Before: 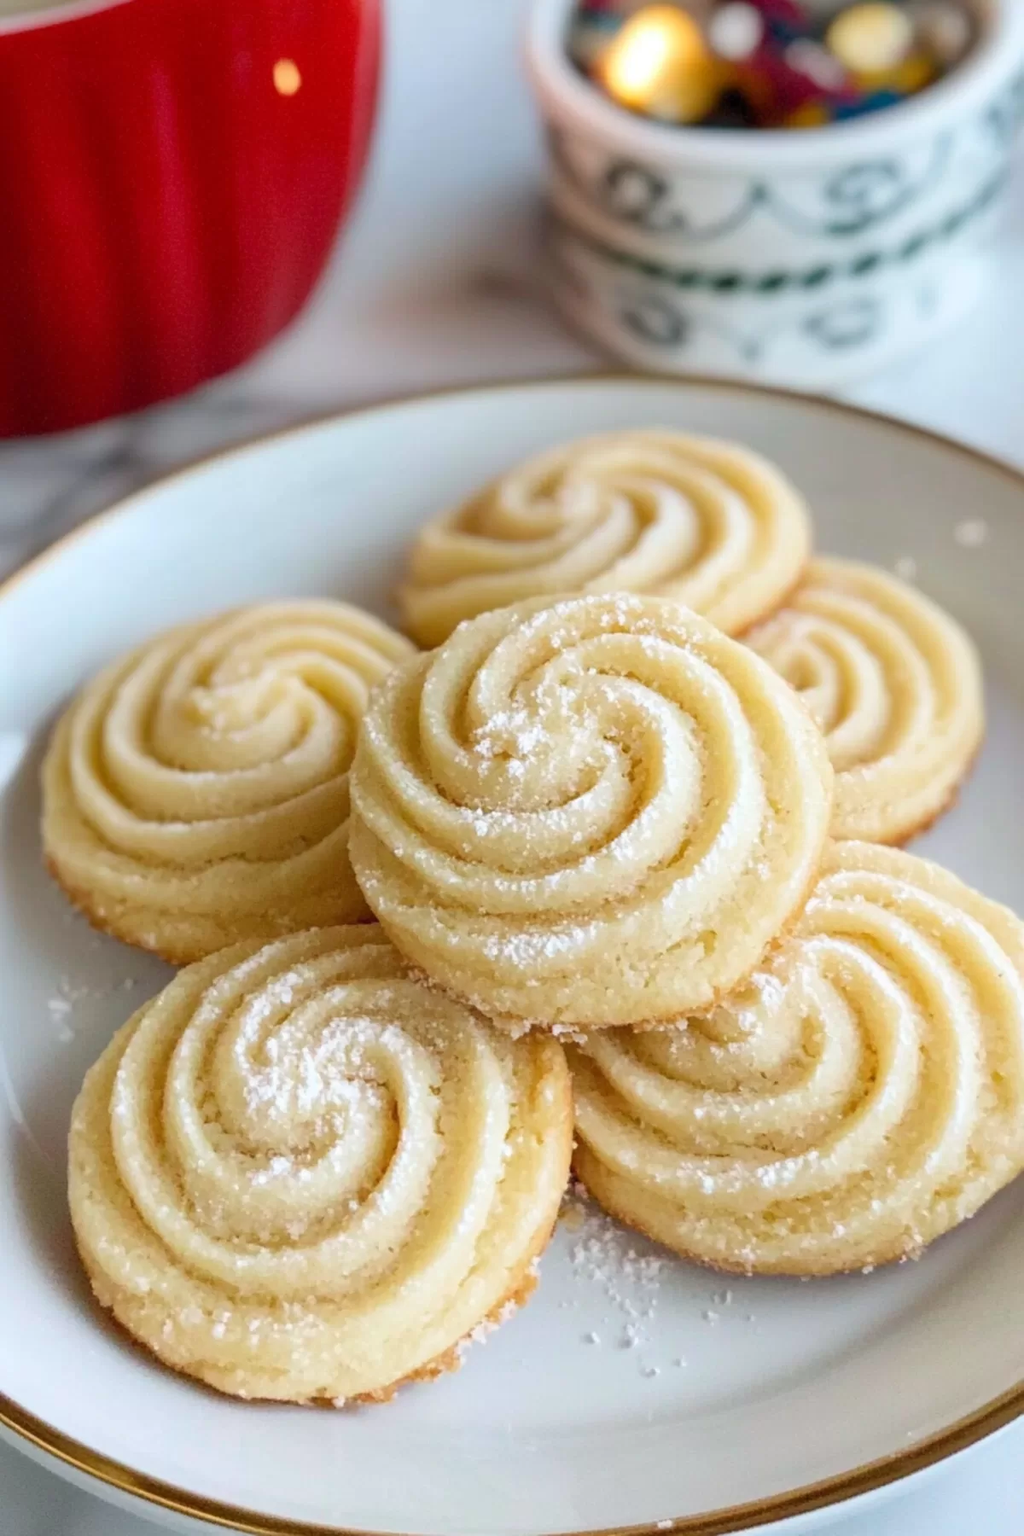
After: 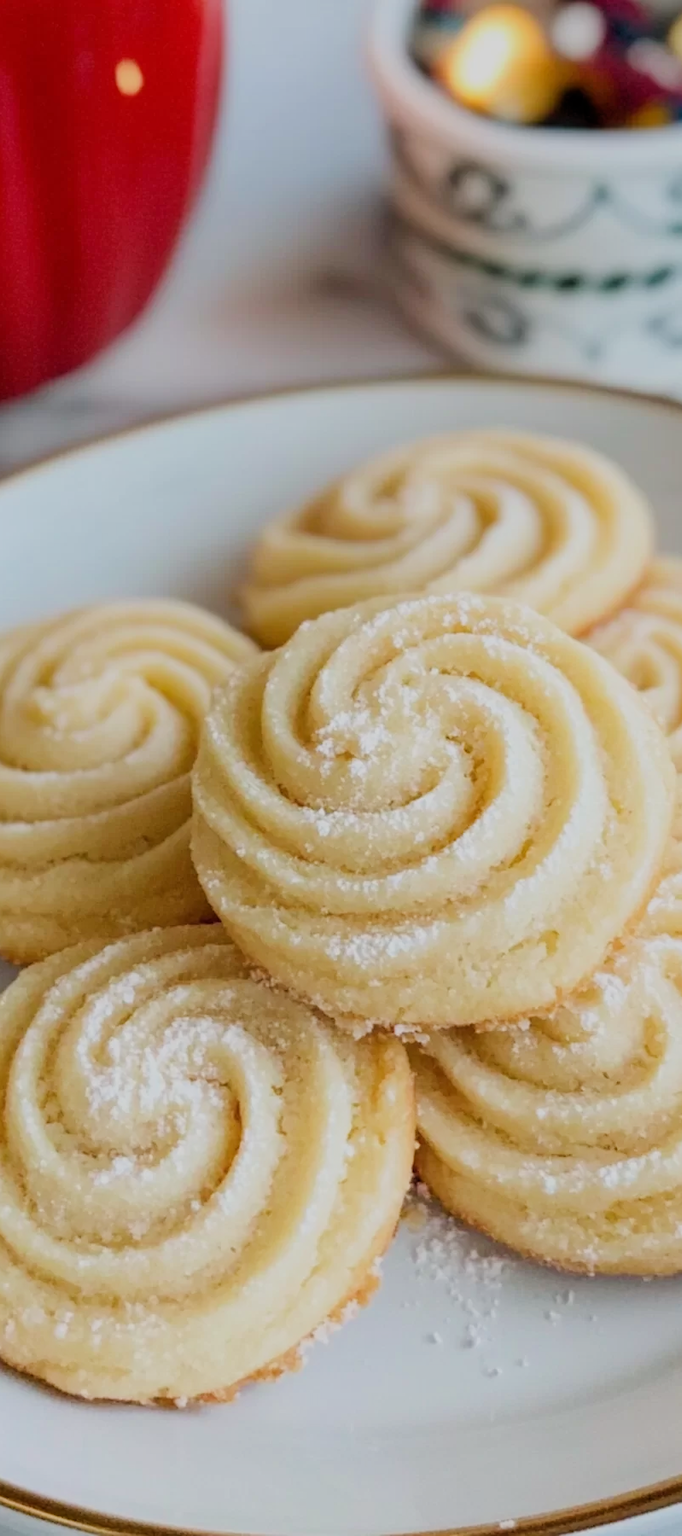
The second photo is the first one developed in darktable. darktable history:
filmic rgb: black relative exposure -7.65 EV, white relative exposure 4.56 EV, threshold -0.32 EV, transition 3.19 EV, structure ↔ texture 99.9%, hardness 3.61, enable highlight reconstruction true
crop and rotate: left 15.454%, right 17.84%
